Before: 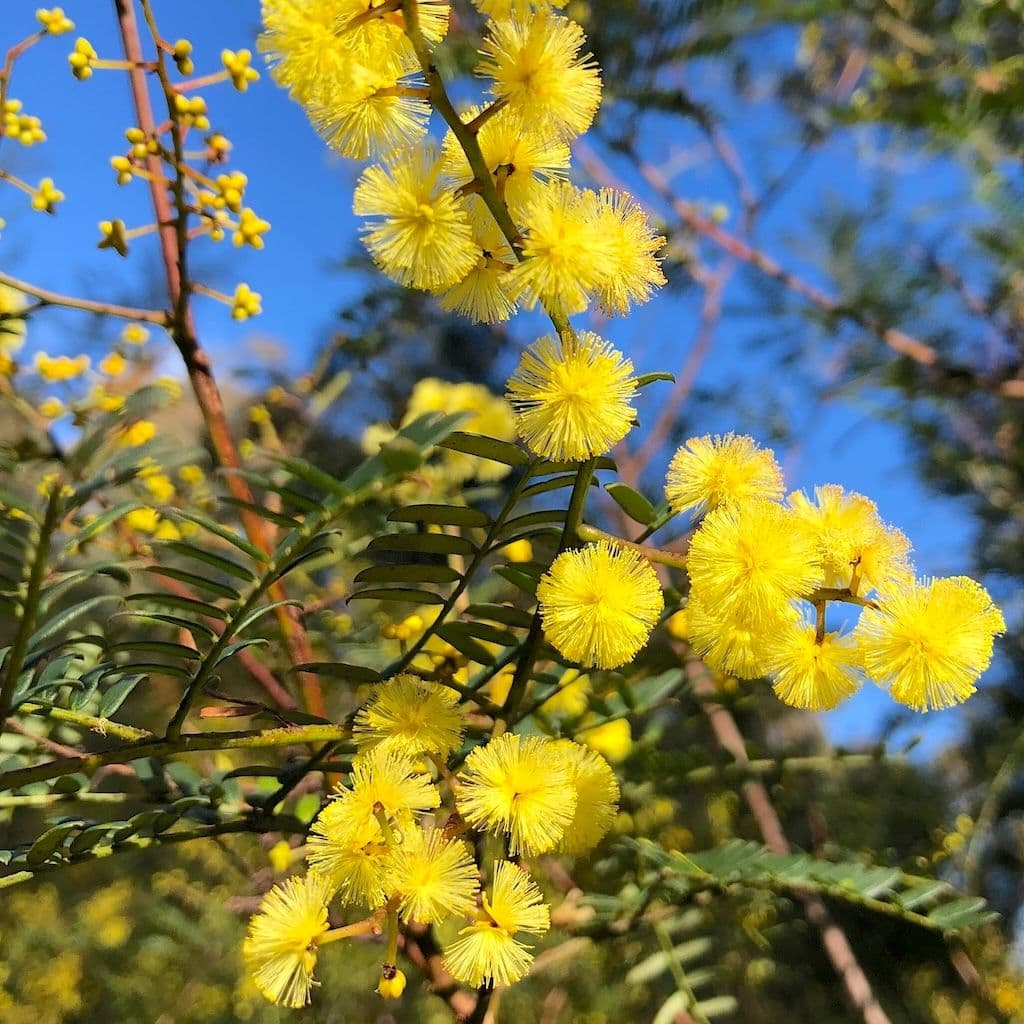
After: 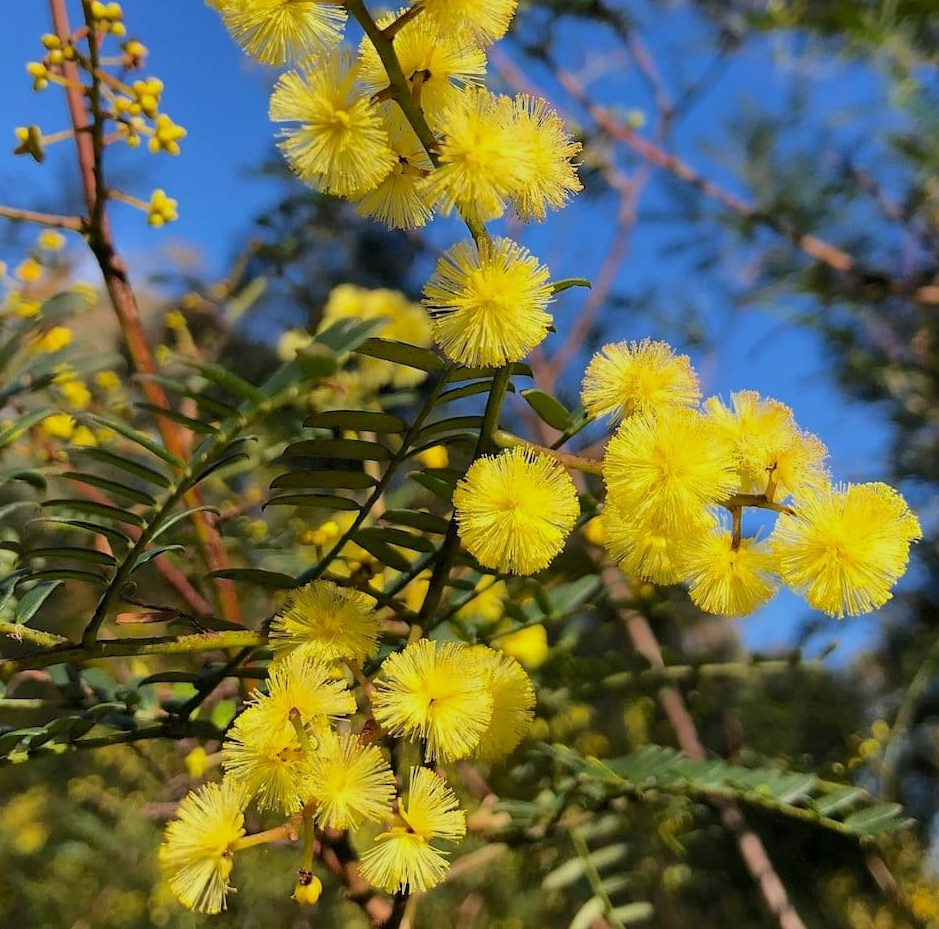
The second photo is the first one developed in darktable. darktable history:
crop and rotate: left 8.262%, top 9.226%
exposure: exposure -0.36 EV, compensate highlight preservation false
